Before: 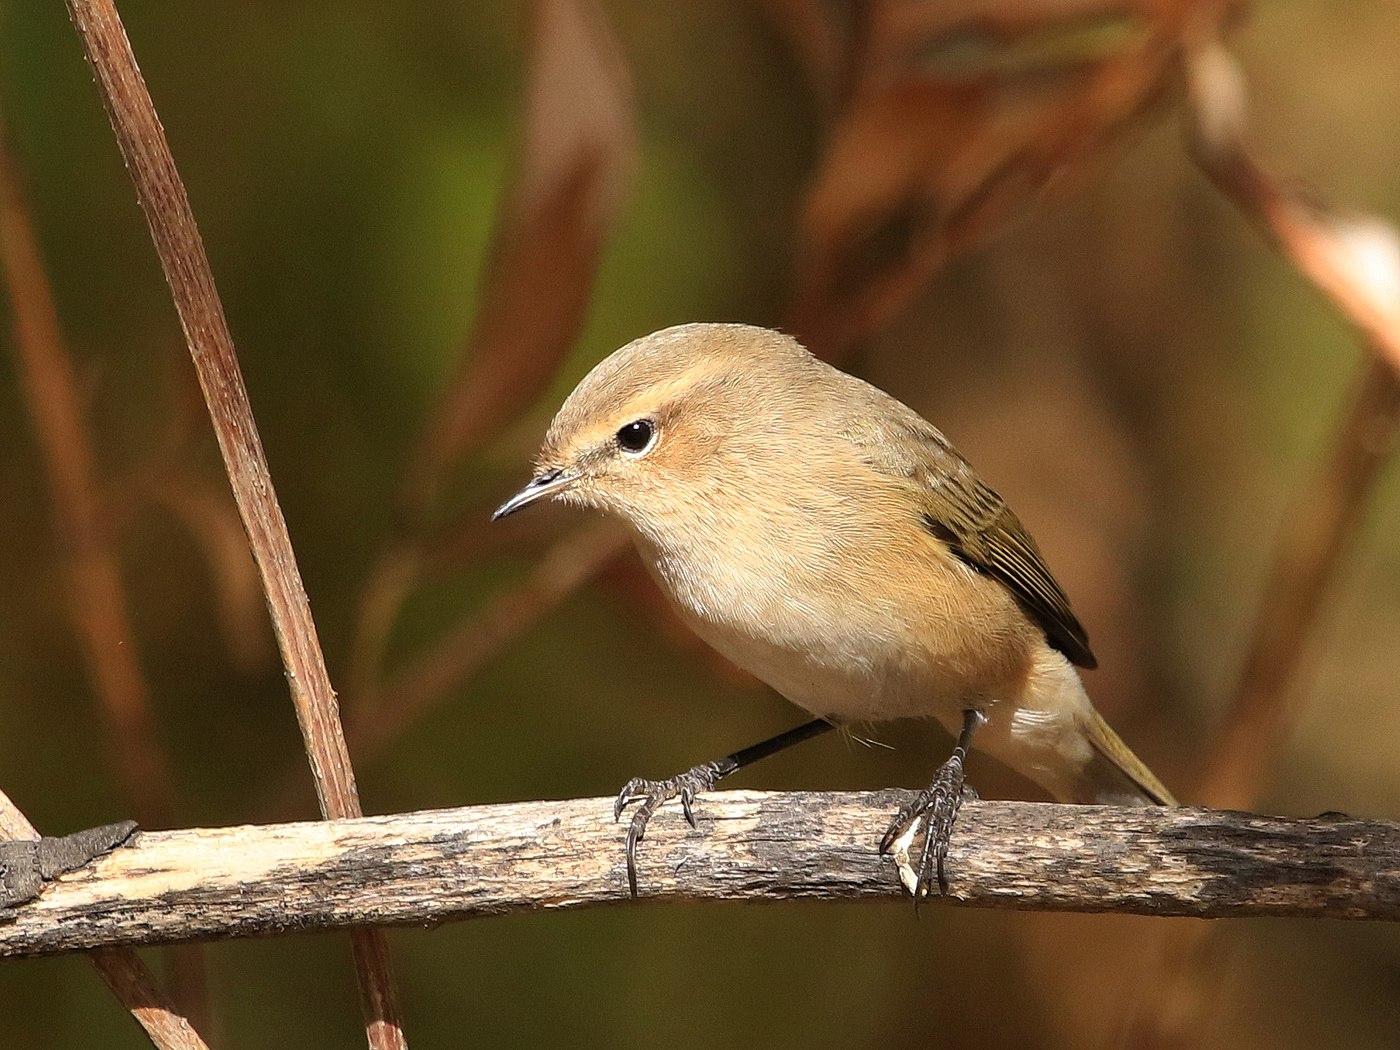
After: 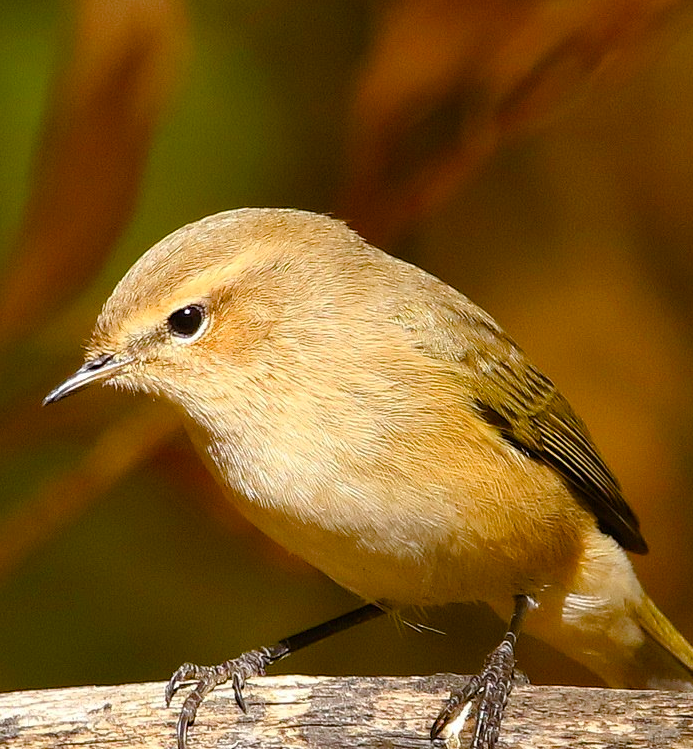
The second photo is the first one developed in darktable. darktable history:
crop: left 32.075%, top 10.976%, right 18.355%, bottom 17.596%
color balance rgb: linear chroma grading › global chroma 18.9%, perceptual saturation grading › global saturation 20%, perceptual saturation grading › highlights -25%, perceptual saturation grading › shadows 50%, global vibrance 18.93%
